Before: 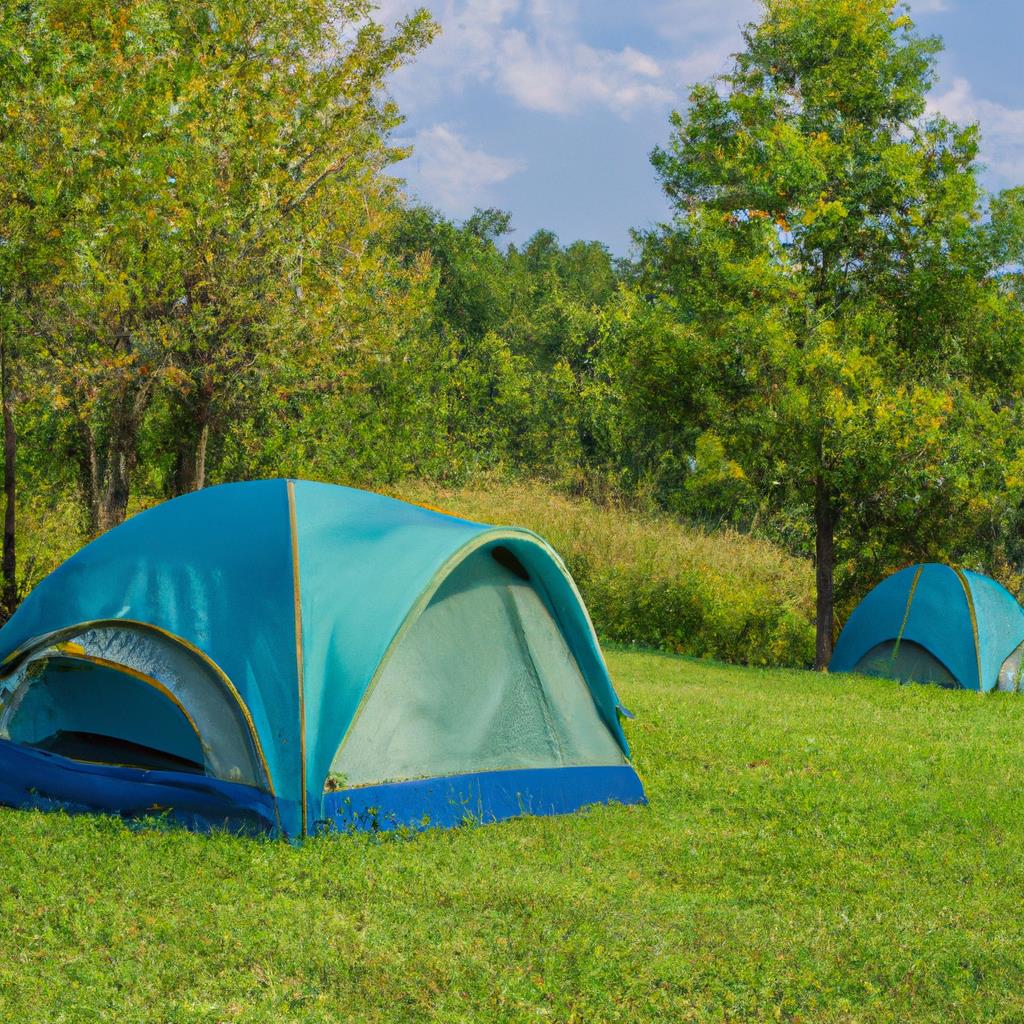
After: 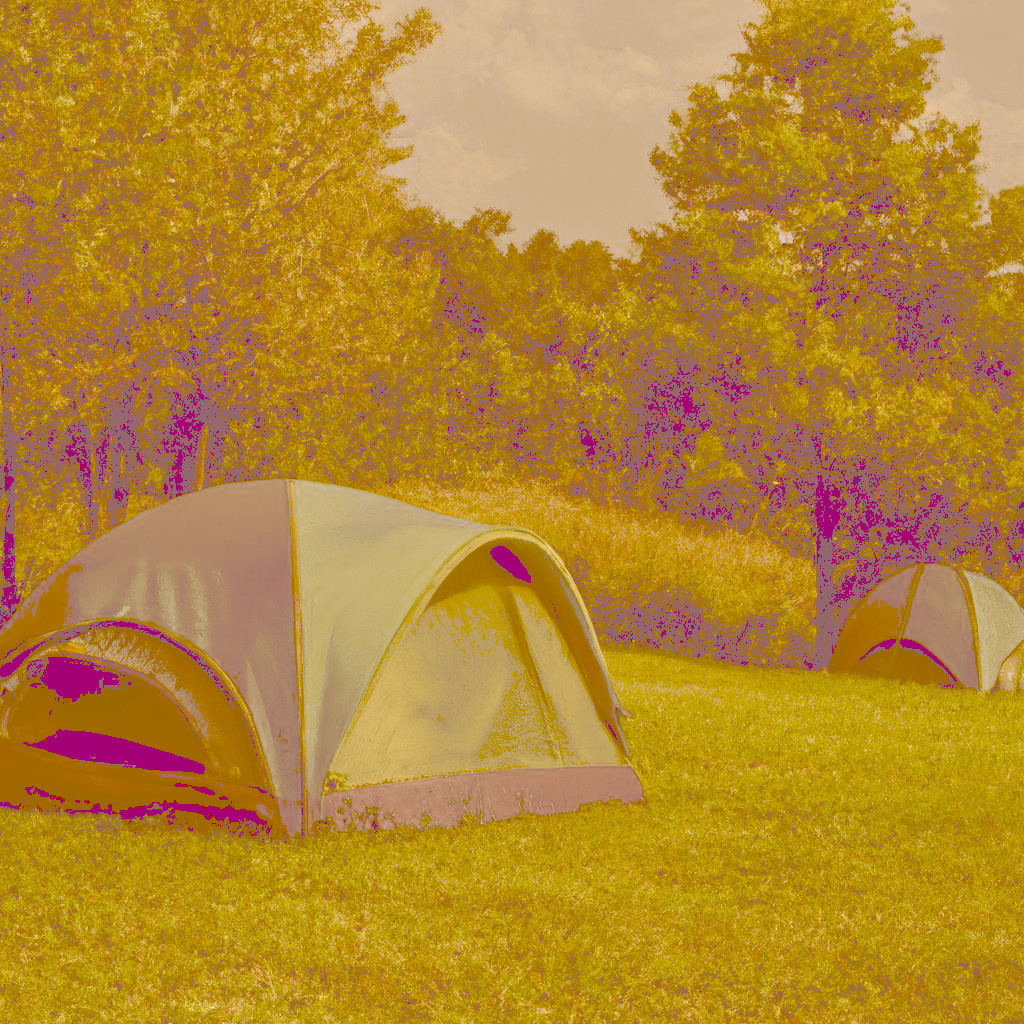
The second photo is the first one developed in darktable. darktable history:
tone curve: curves: ch0 [(0, 0) (0.003, 0.464) (0.011, 0.464) (0.025, 0.464) (0.044, 0.464) (0.069, 0.464) (0.1, 0.463) (0.136, 0.463) (0.177, 0.464) (0.224, 0.469) (0.277, 0.482) (0.335, 0.501) (0.399, 0.53) (0.468, 0.567) (0.543, 0.61) (0.623, 0.663) (0.709, 0.718) (0.801, 0.779) (0.898, 0.842) (1, 1)], preserve colors none
color look up table: target L [100.35, 98.75, 86.95, 83.47, 72.46, 70.63, 66.7, 63.08, 60.82, 58.29, 38.13, 36.95, 34.47, 21.32, 78.06, 74.14, 58.48, 56.41, 46.15, 36.22, 28.92, 25.15, 20.8, 94.62, 76.64, 82, 82.3, 59.96, 56.58, 75.03, 62.26, 40.47, 42.56, 64.66, 40.64, 44.77, 27.92, 20.06, 20.2, 20.81, 87.87, 80.5, 86.98, 74.29, 67.68, 71.45, 44.75, 46.73, 21.66], target a [-2.553, 4.549, -12.91, -13.82, 5.374, -15.78, -2.479, 18.98, 14.5, -9.358, 26.74, 22.31, 42.64, 66.96, 21.82, 23.36, 57.65, 36.64, 37.32, 65.81, 81, 74.07, 66.05, 20.57, 26.84, 24.61, 17.34, 59.91, 40.65, 35.13, 28.91, 69.86, 40.58, 30.54, 41.46, 55.3, 79.13, 64.7, 64.97, 66.07, -2.363, 7.854, 10.15, 12.38, 6.029, 12.73, 16.1, 28.02, 67.6], target b [98.08, 67.76, 46.79, 143.29, 124.38, 121.16, 114.2, 108.18, 104.1, 100.17, 65.46, 63.4, 59.07, 36.48, 57.88, 127.12, 100.23, 96.6, 79.25, 62.14, 49.51, 43.06, 35.59, 29.6, 35.53, 10.58, 13.44, 21.42, 64.66, -0.46, 27.32, 69.17, 72.79, 5.745, 69.34, 0.28, 47.42, 34.3, 34.48, 35.57, 22.12, 43.76, 17.23, 33.87, 41.18, 17.88, 76.62, 79.85, 37], num patches 49
